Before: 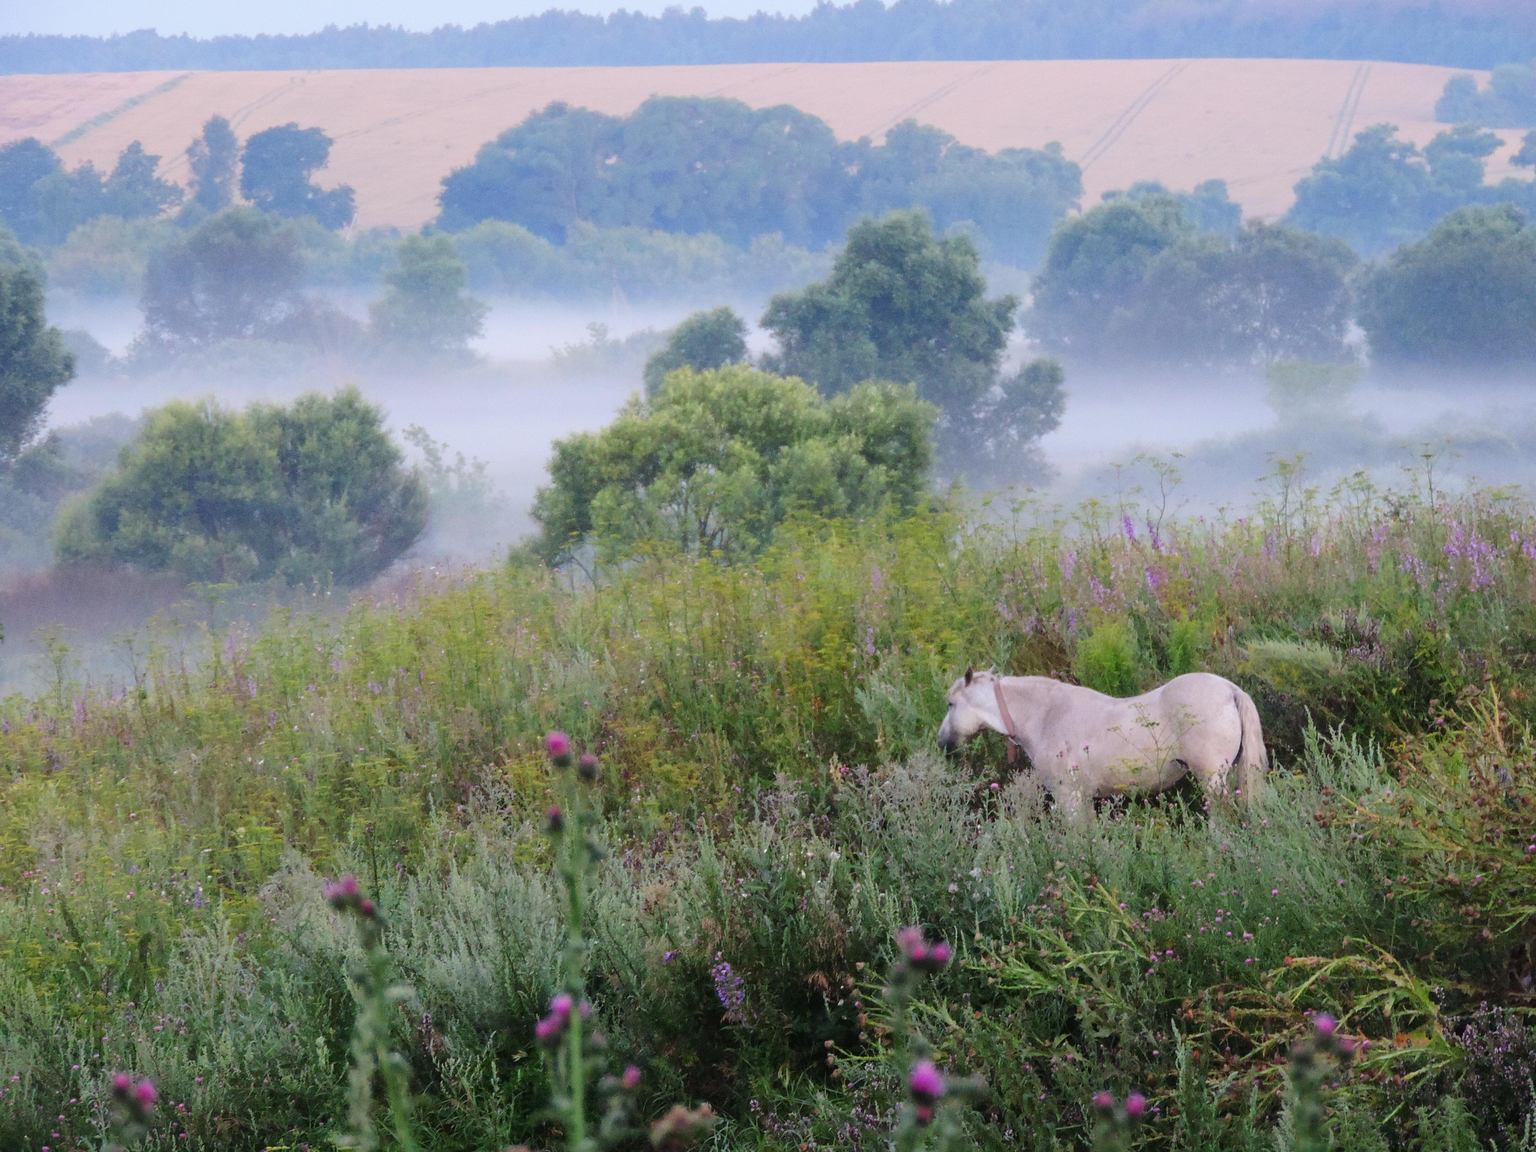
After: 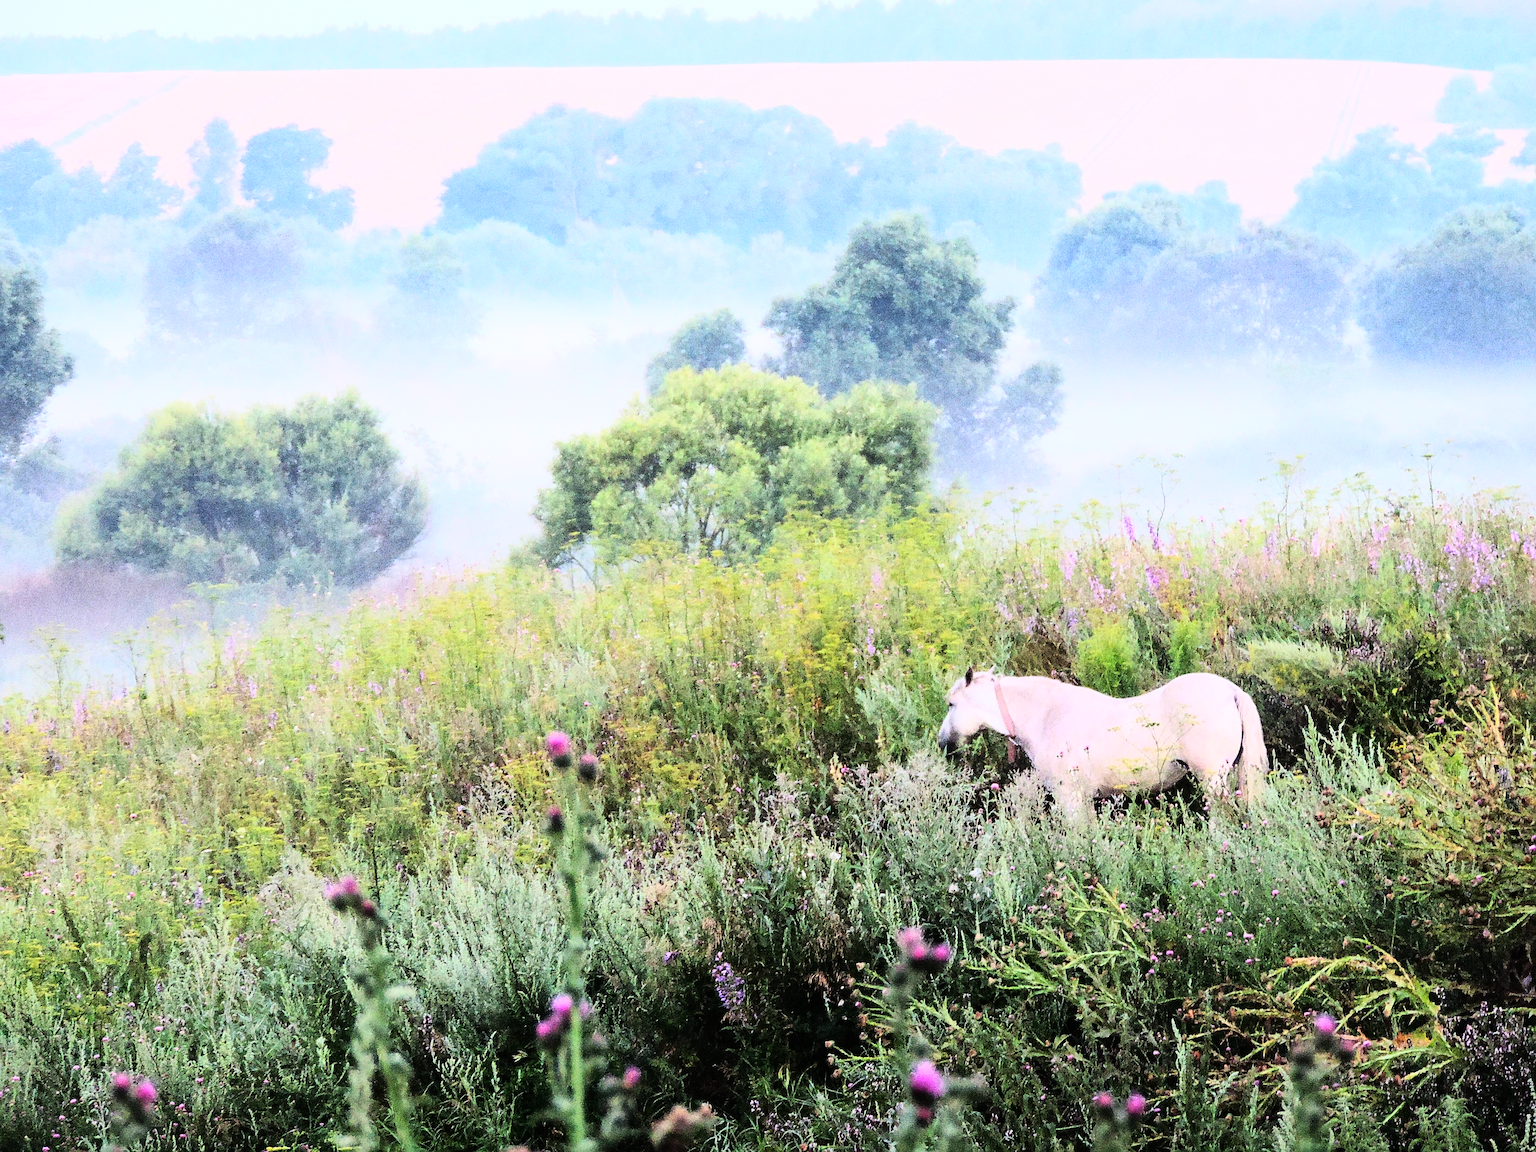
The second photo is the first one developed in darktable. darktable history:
sharpen: radius 2.676, amount 0.669
rgb curve: curves: ch0 [(0, 0) (0.21, 0.15) (0.24, 0.21) (0.5, 0.75) (0.75, 0.96) (0.89, 0.99) (1, 1)]; ch1 [(0, 0.02) (0.21, 0.13) (0.25, 0.2) (0.5, 0.67) (0.75, 0.9) (0.89, 0.97) (1, 1)]; ch2 [(0, 0.02) (0.21, 0.13) (0.25, 0.2) (0.5, 0.67) (0.75, 0.9) (0.89, 0.97) (1, 1)], compensate middle gray true
